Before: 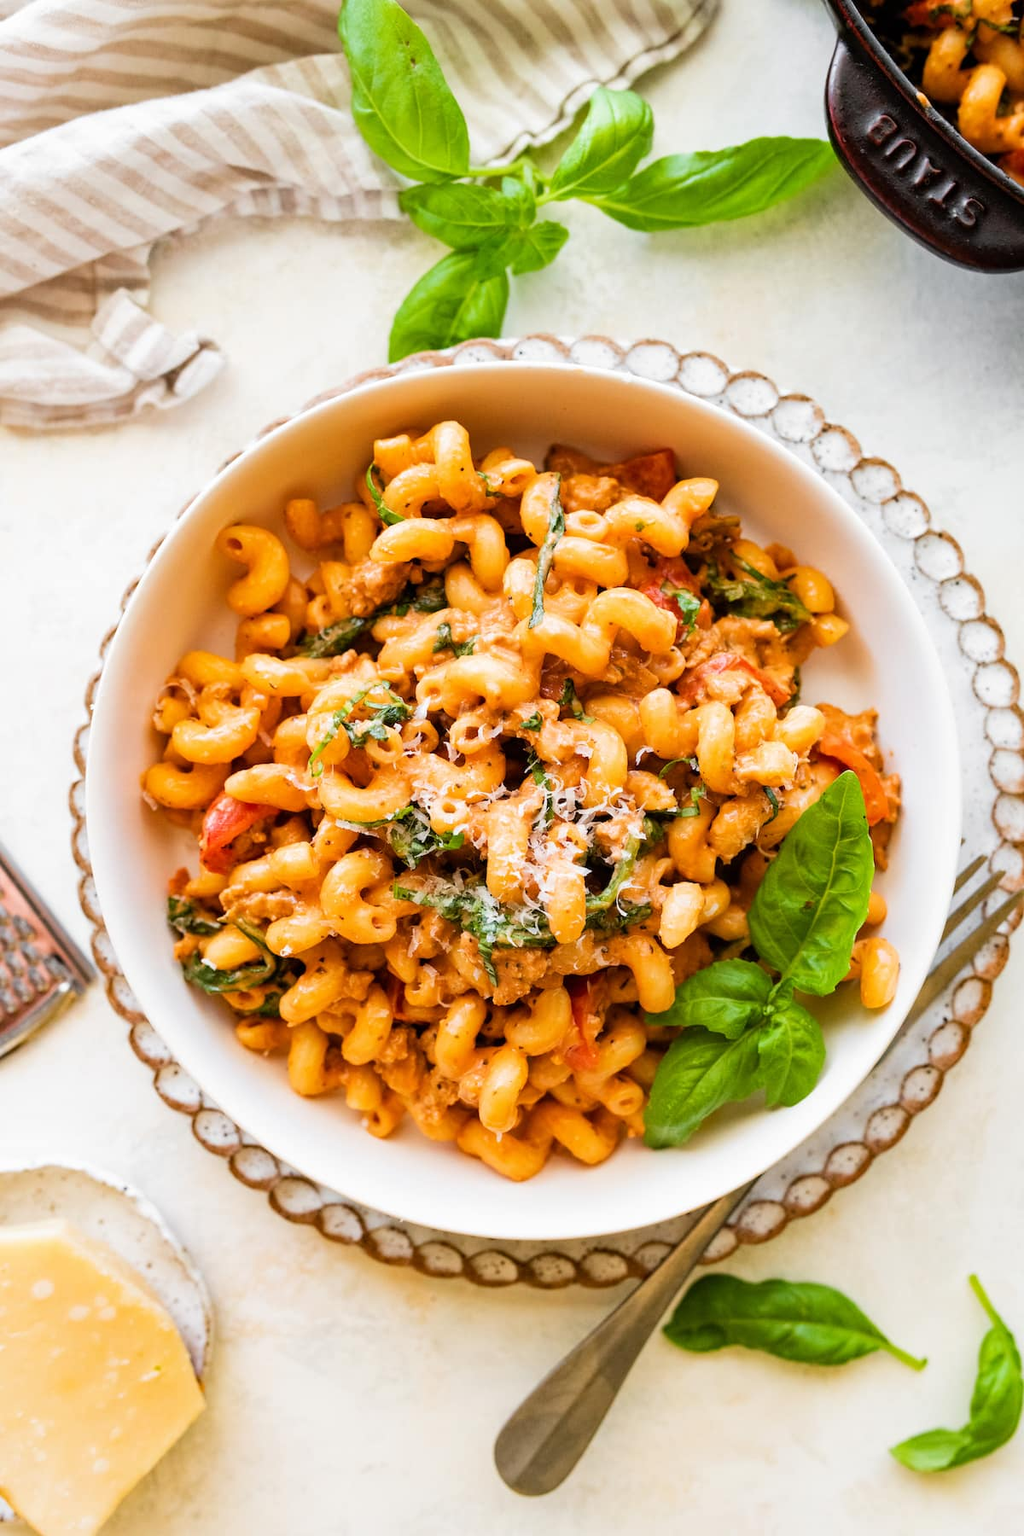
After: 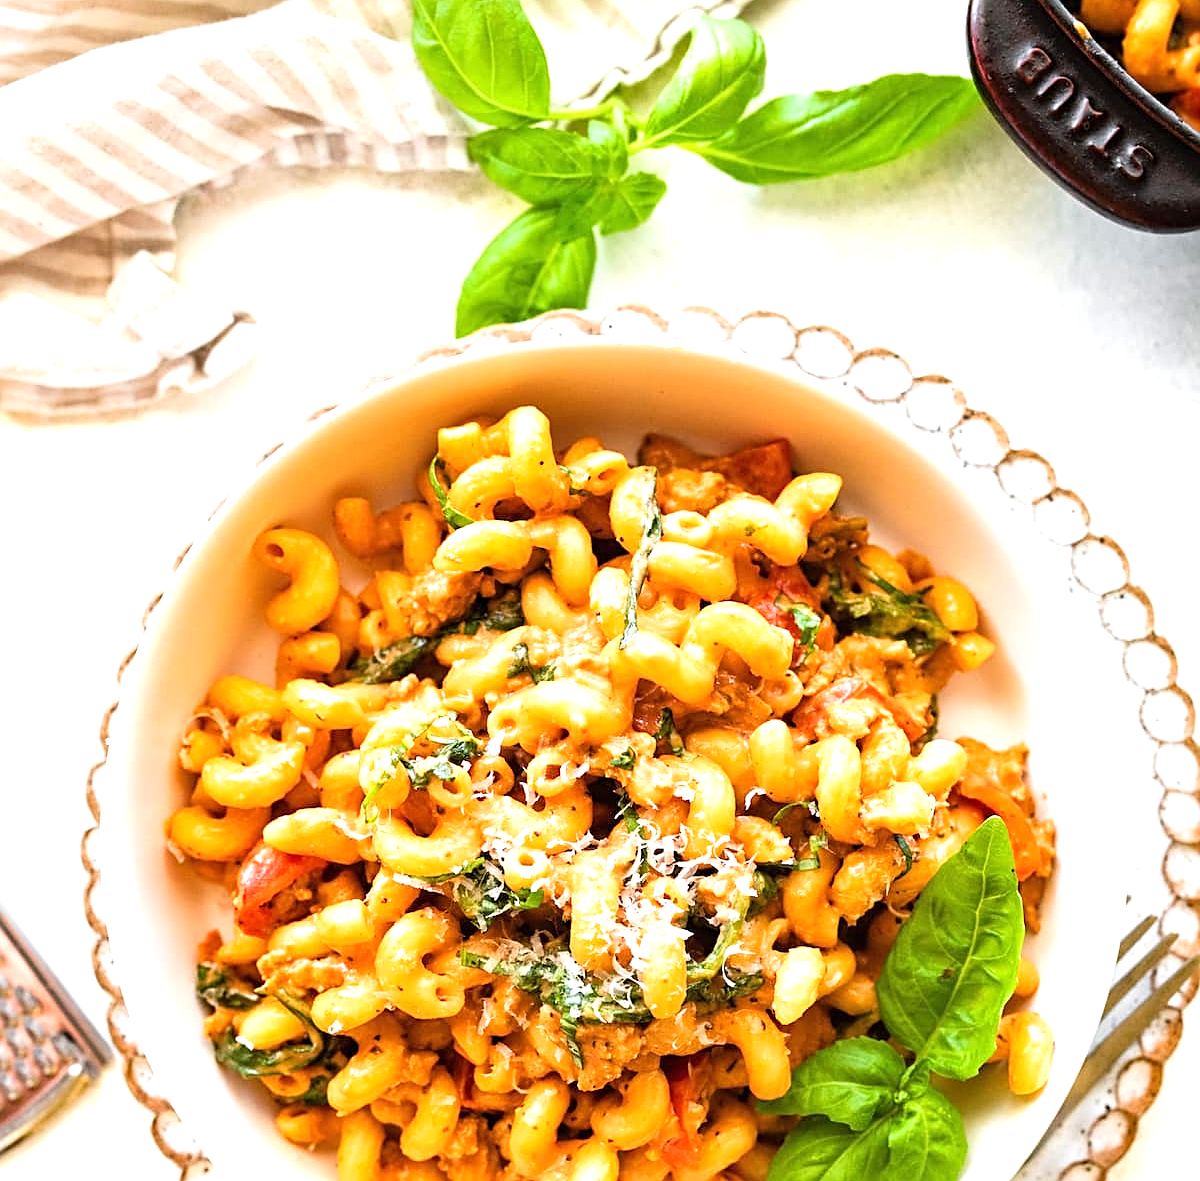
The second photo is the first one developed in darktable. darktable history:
crop and rotate: top 4.848%, bottom 29.503%
sharpen: on, module defaults
exposure: black level correction 0, exposure 0.7 EV, compensate exposure bias true, compensate highlight preservation false
